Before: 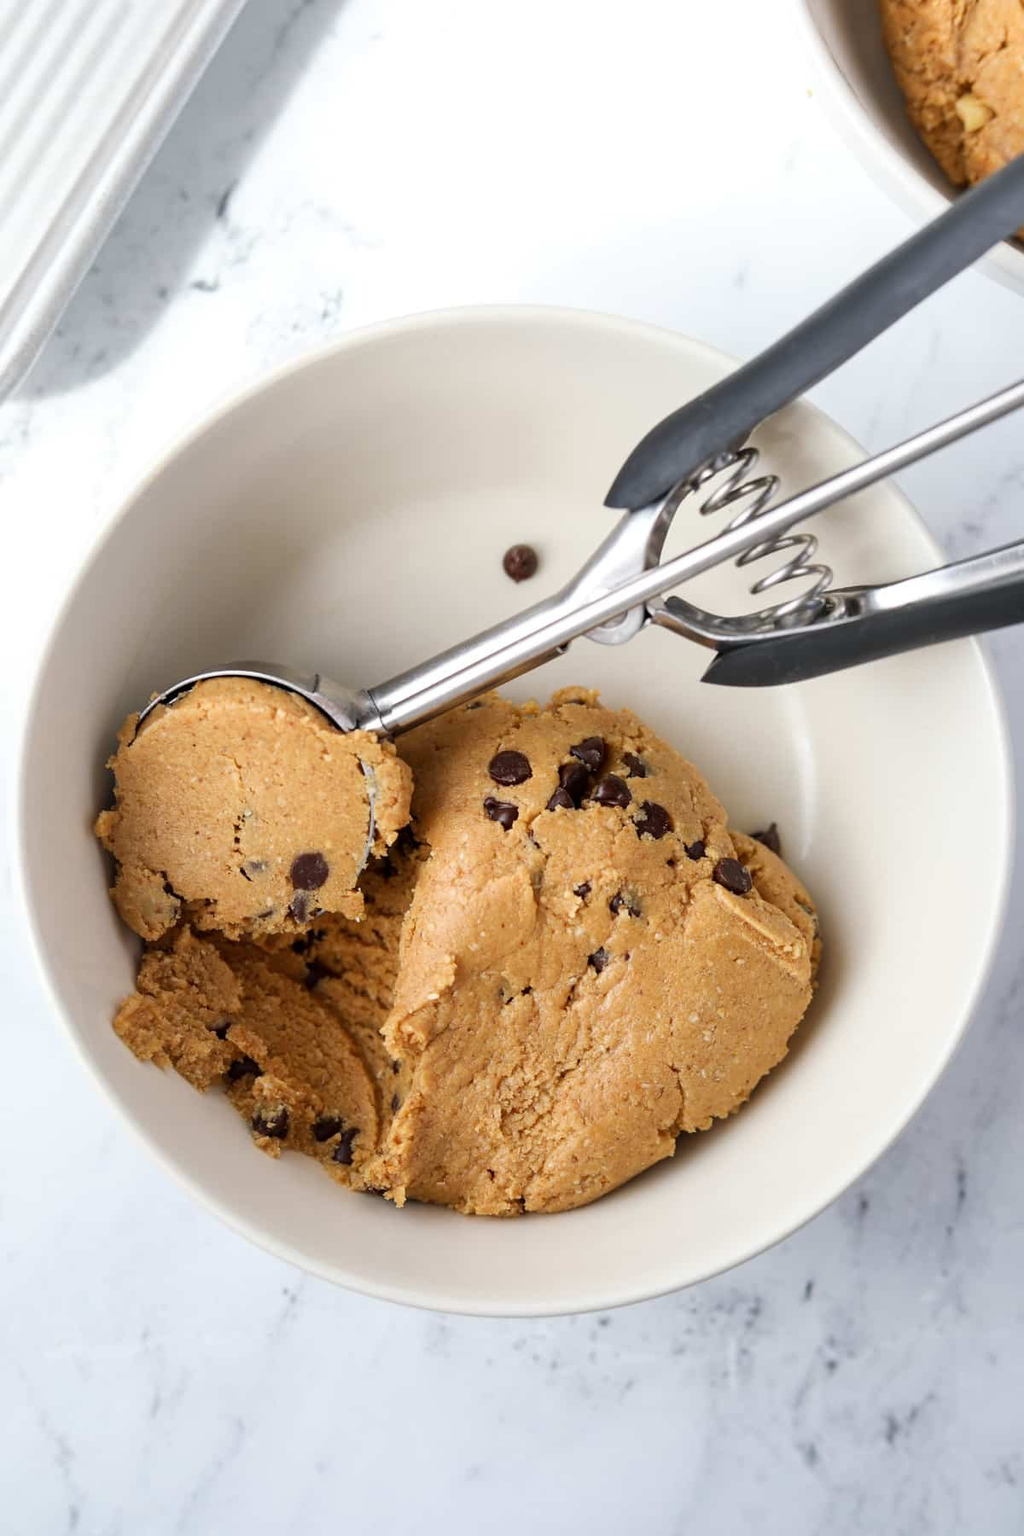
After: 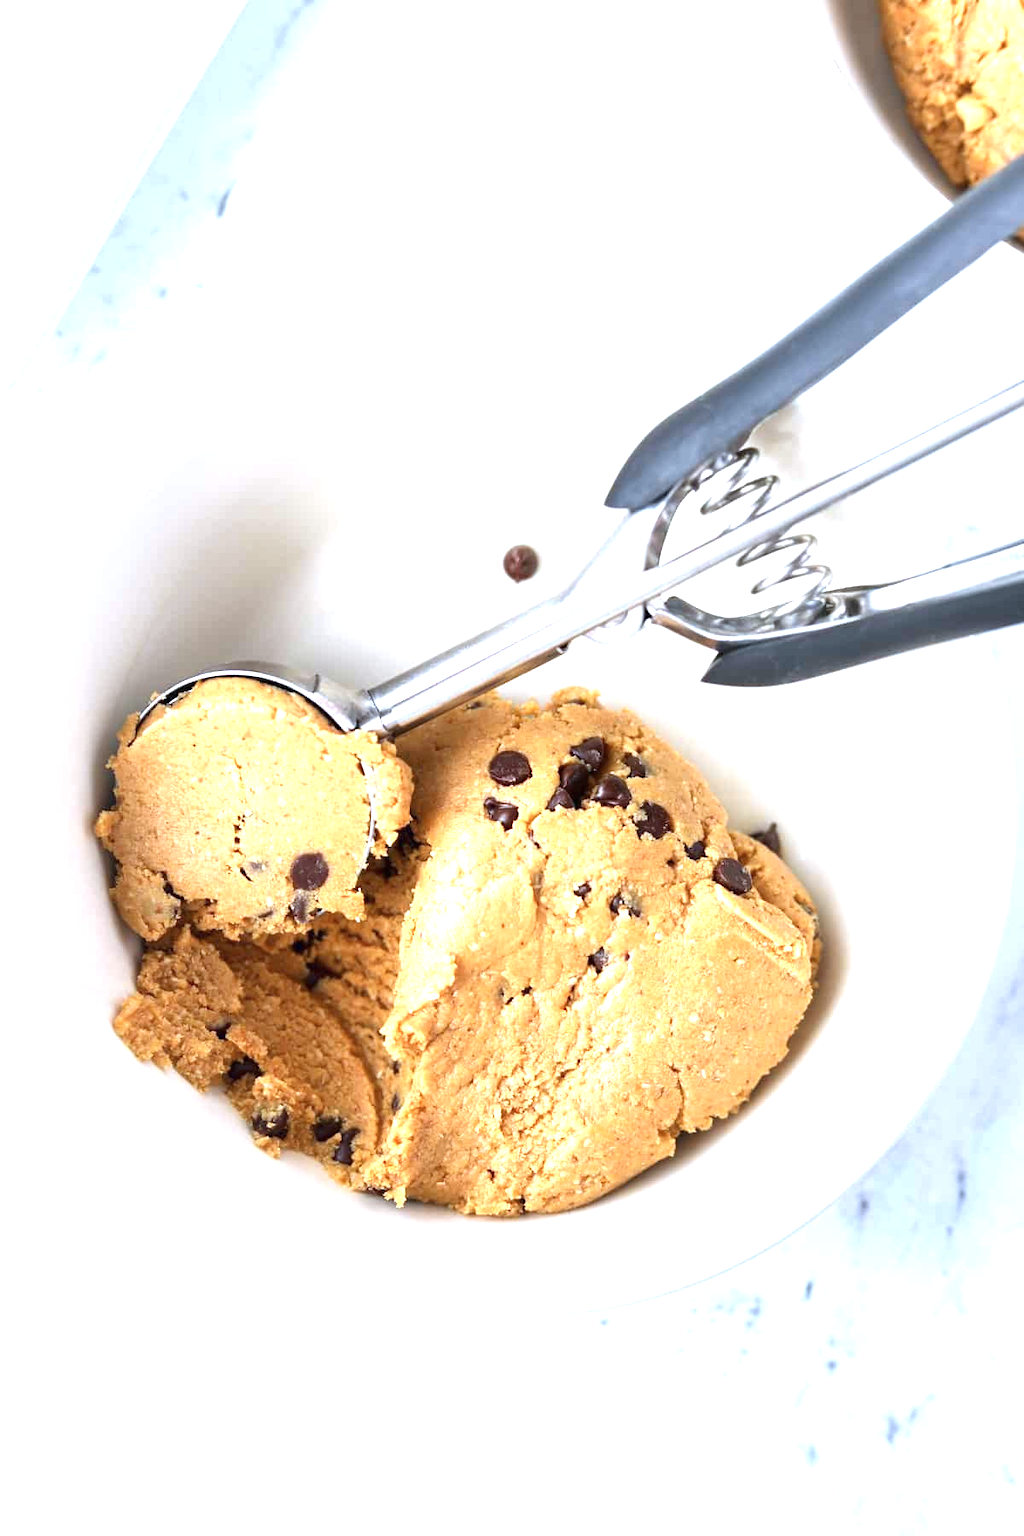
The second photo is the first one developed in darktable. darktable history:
color calibration: x 0.37, y 0.382, temperature 4313.32 K
exposure: black level correction 0, exposure 1.35 EV, compensate exposure bias true, compensate highlight preservation false
